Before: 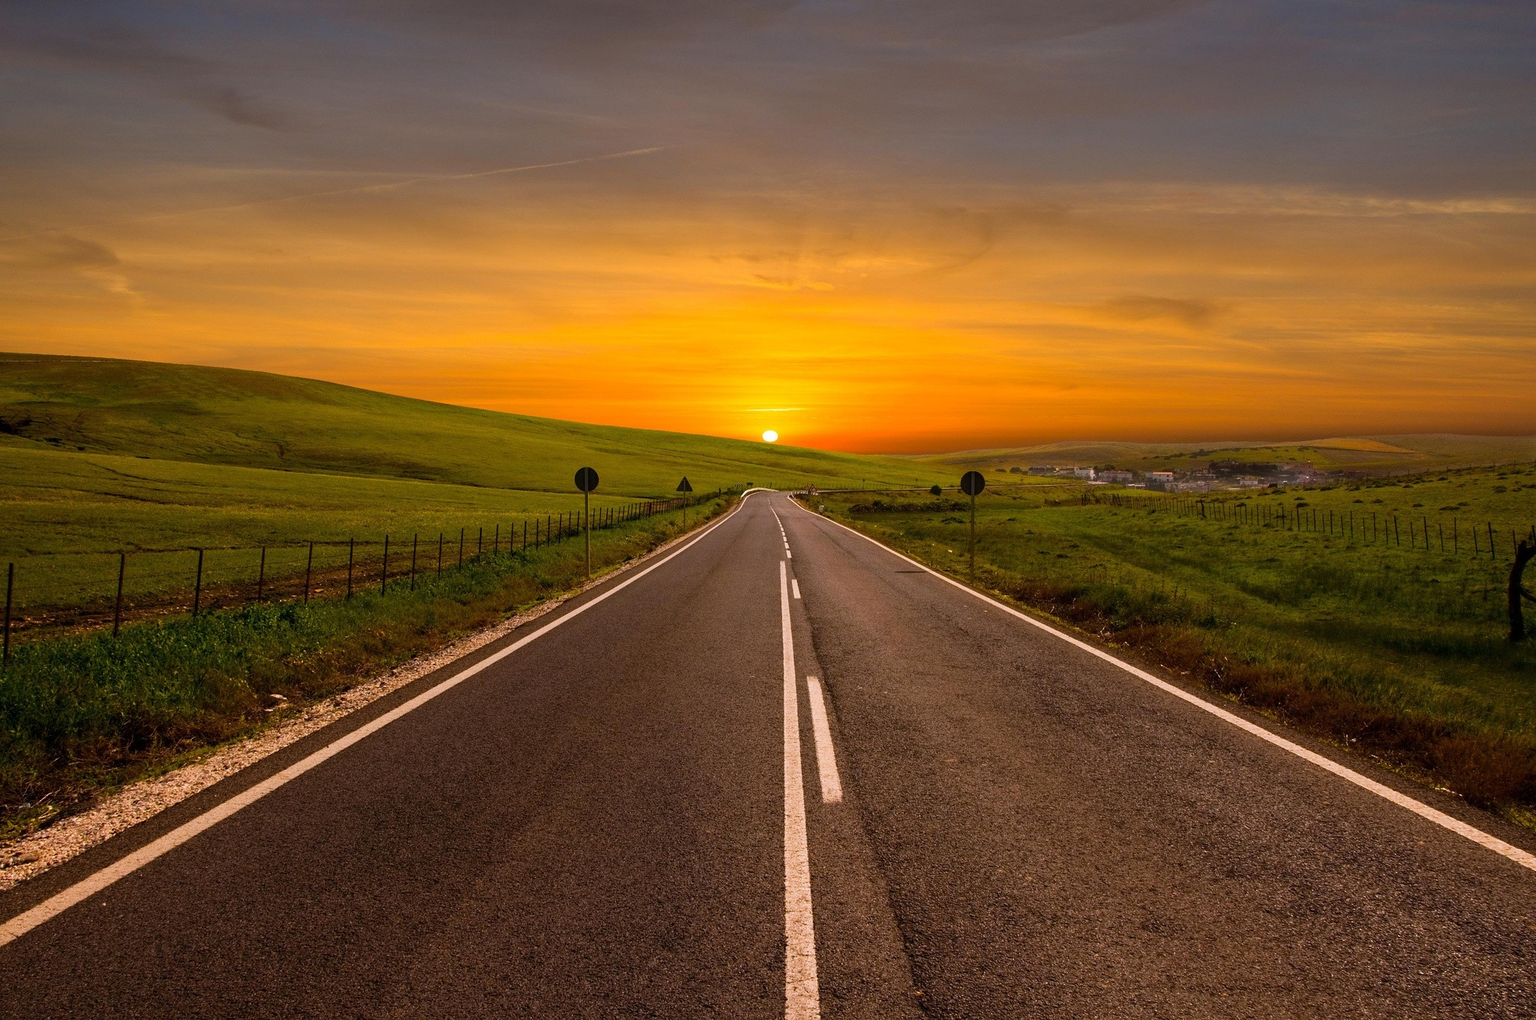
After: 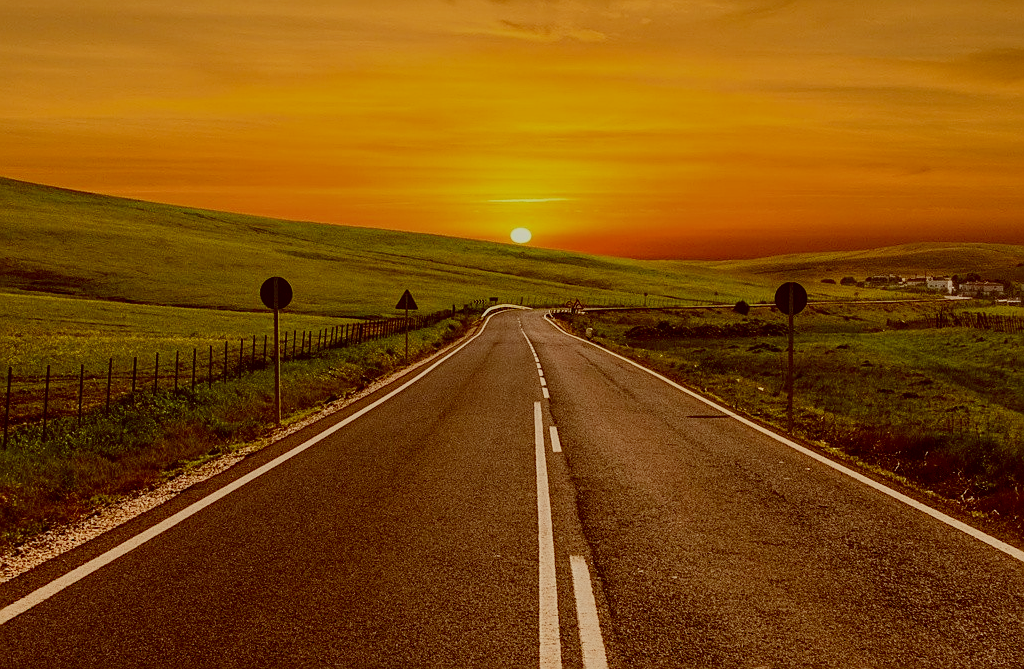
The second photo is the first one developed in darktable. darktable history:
local contrast: on, module defaults
contrast brightness saturation: contrast 0.327, brightness -0.068, saturation 0.169
shadows and highlights: radius 127.55, shadows 30.31, highlights -30.52, low approximation 0.01, soften with gaussian
filmic rgb: black relative exposure -7.99 EV, white relative exposure 8.01 EV, threshold 2.99 EV, target black luminance 0%, hardness 2.42, latitude 76.09%, contrast 0.555, shadows ↔ highlights balance 0.008%, enable highlight reconstruction true
sharpen: on, module defaults
crop: left 24.71%, top 25.443%, right 25.261%, bottom 25.363%
color correction: highlights a* -6.26, highlights b* 9.21, shadows a* 10.61, shadows b* 23.78
